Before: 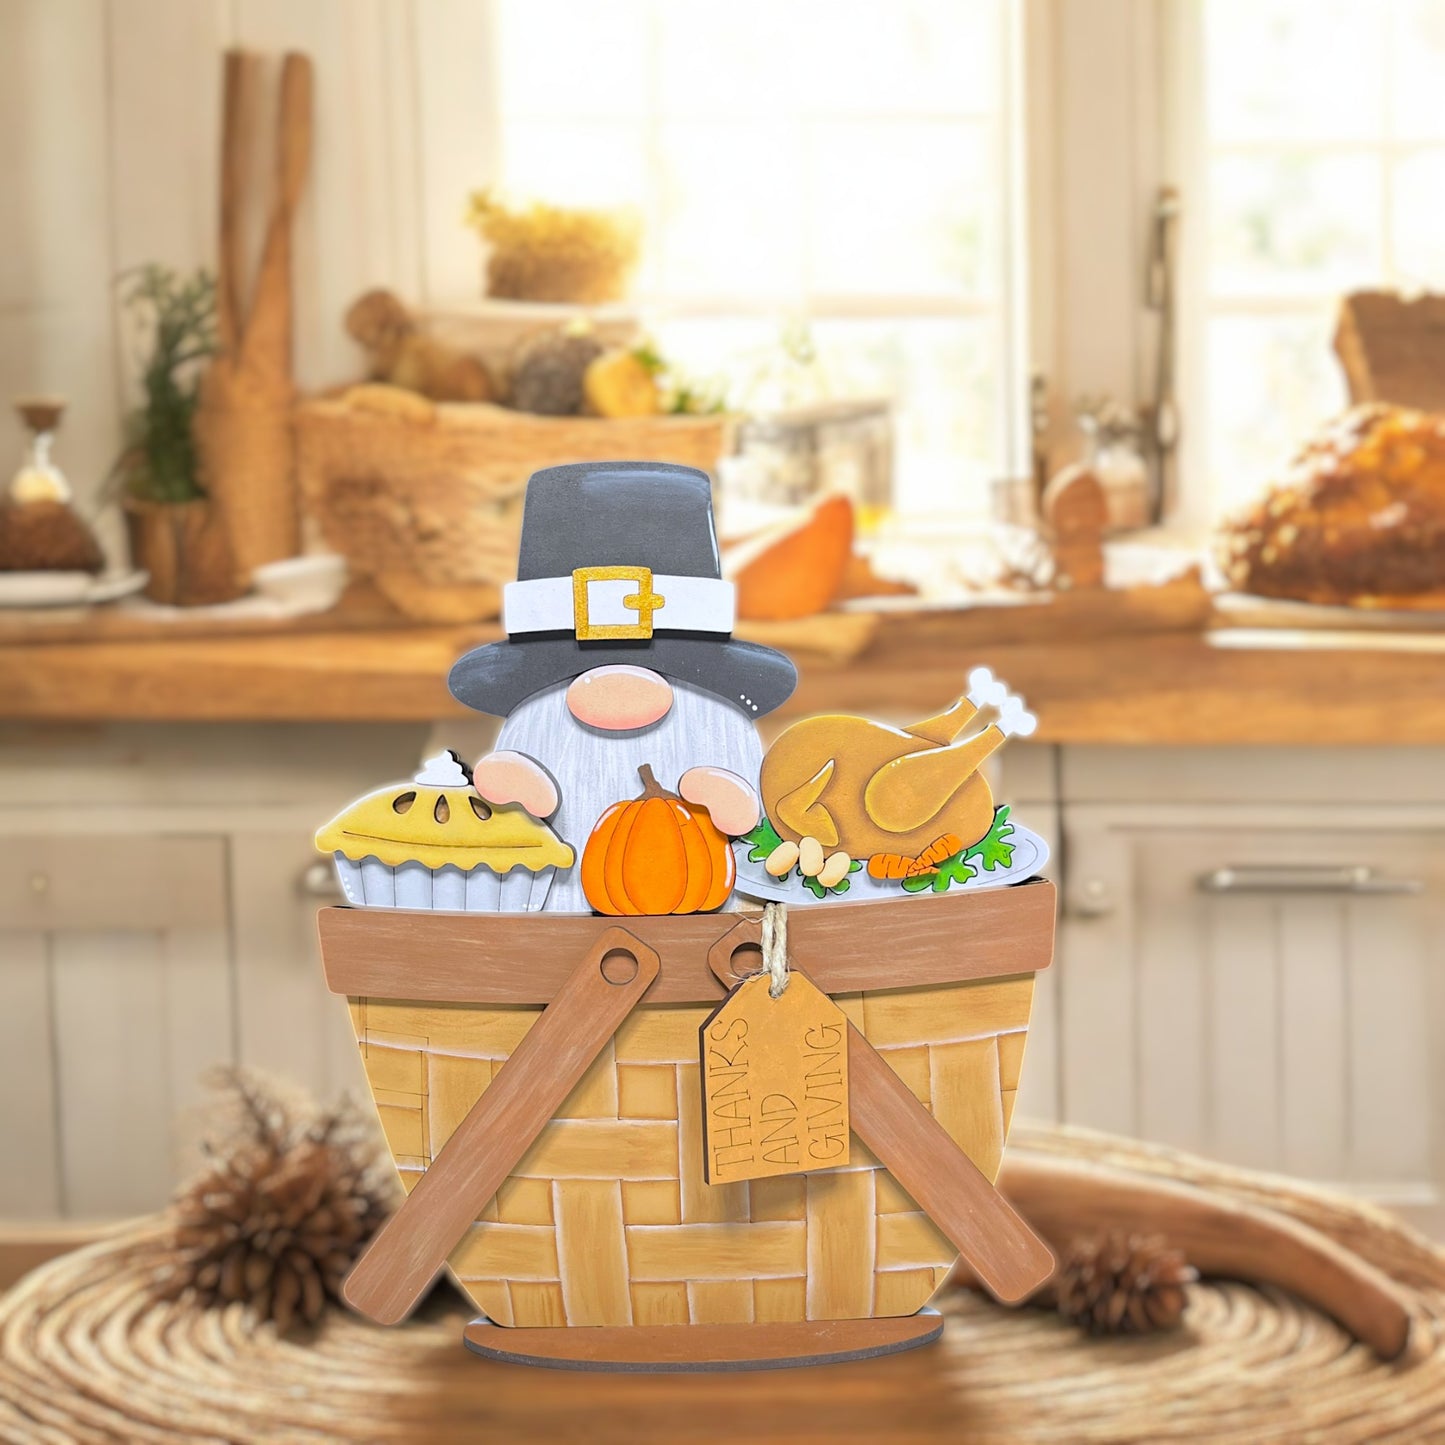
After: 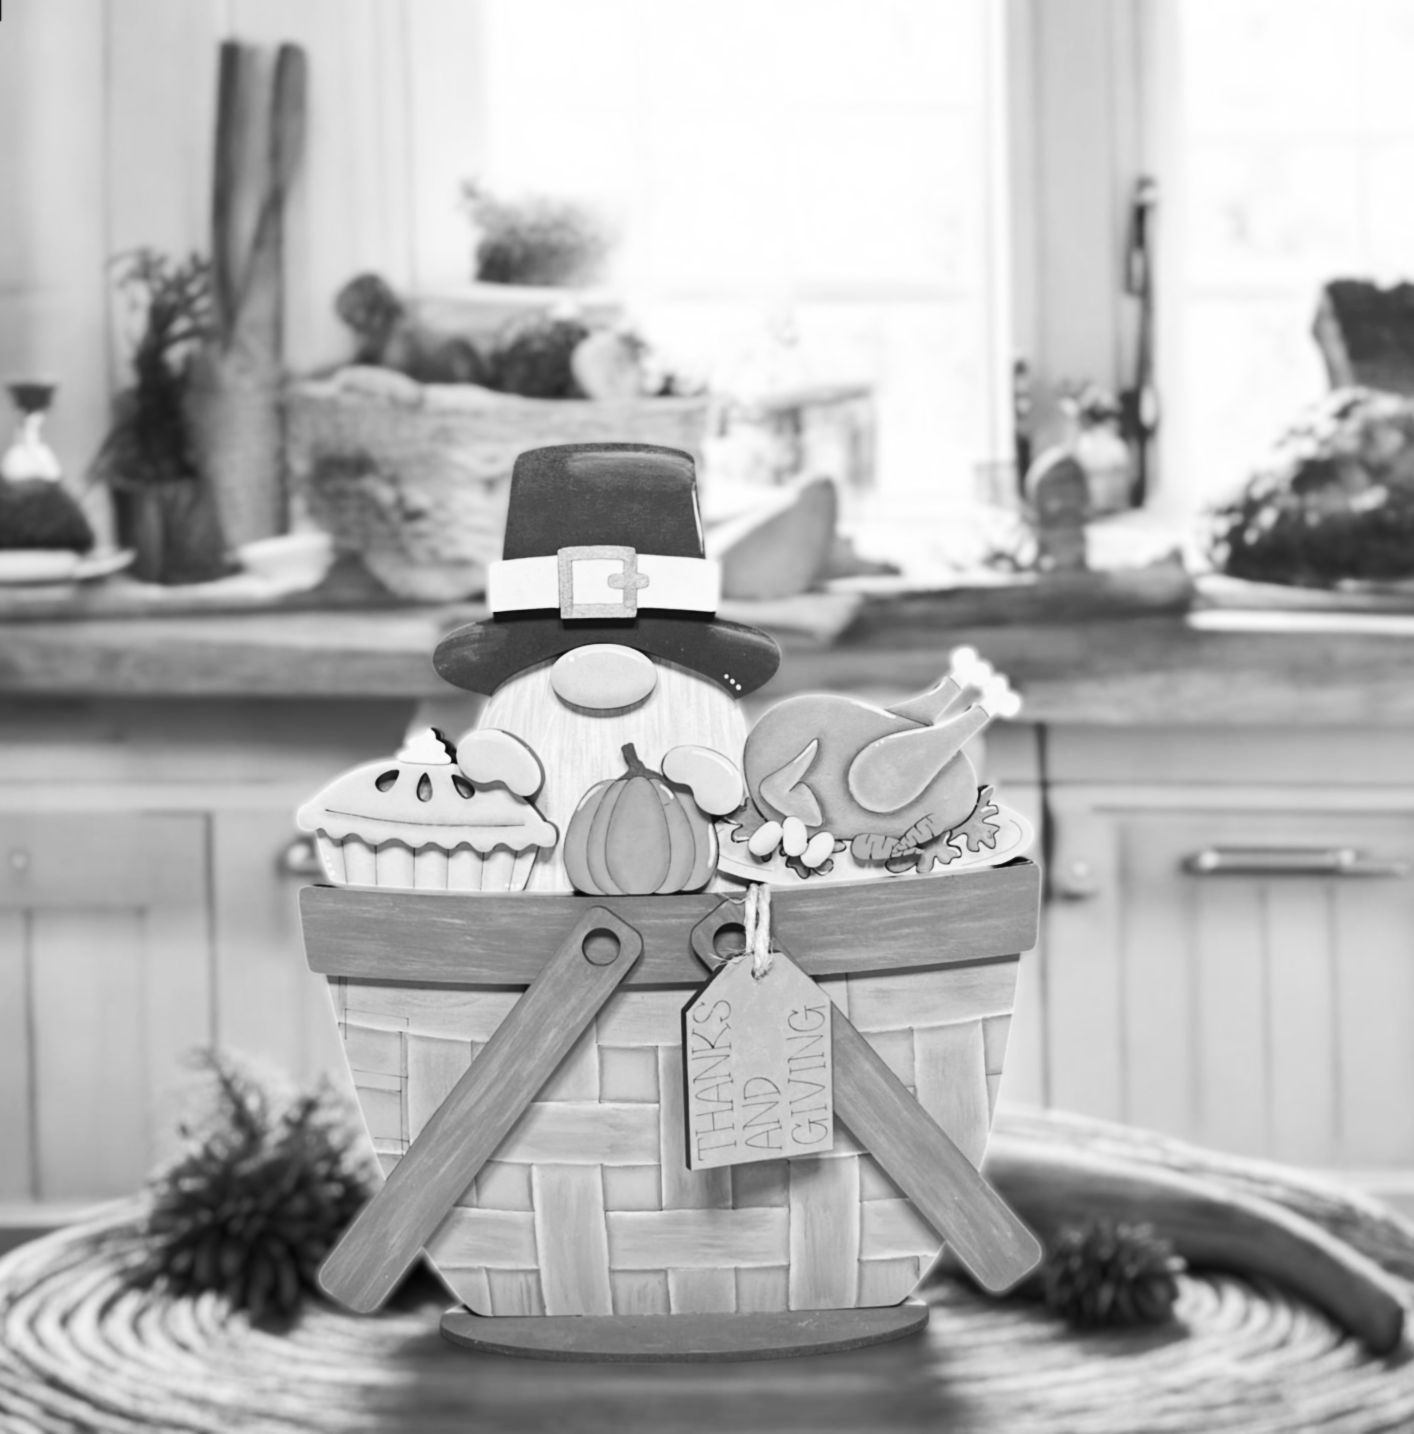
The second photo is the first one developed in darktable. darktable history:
exposure: compensate highlight preservation false
shadows and highlights: radius 337.17, shadows 29.01, soften with gaussian
rotate and perspective: rotation 0.226°, lens shift (vertical) -0.042, crop left 0.023, crop right 0.982, crop top 0.006, crop bottom 0.994
lowpass: radius 0.76, contrast 1.56, saturation 0, unbound 0
